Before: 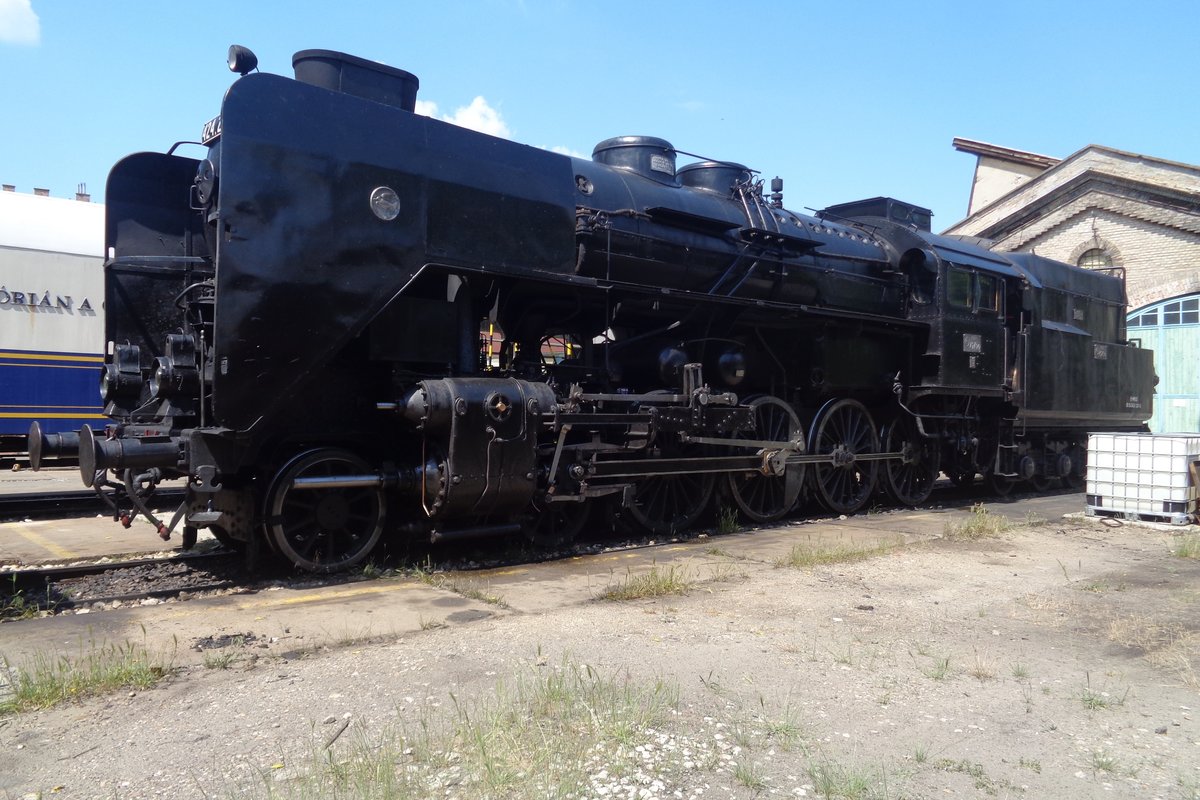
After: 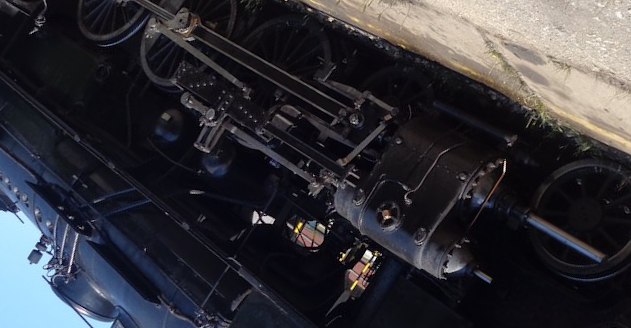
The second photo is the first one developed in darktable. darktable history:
crop and rotate: angle 148.06°, left 9.111%, top 15.605%, right 4.501%, bottom 17.025%
